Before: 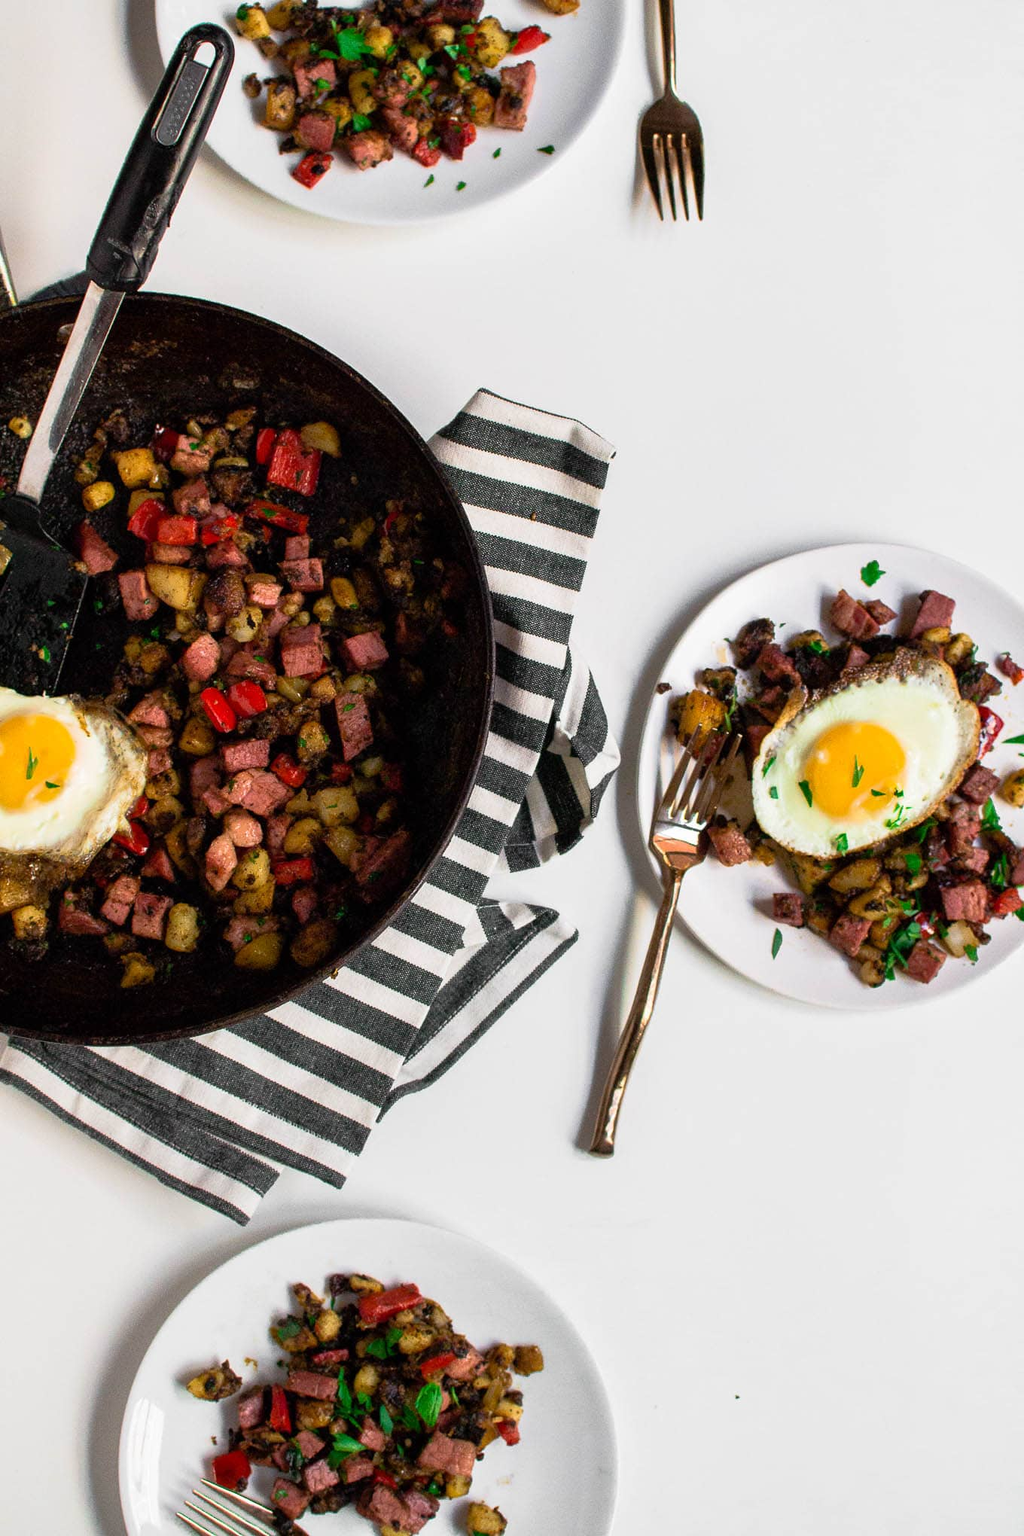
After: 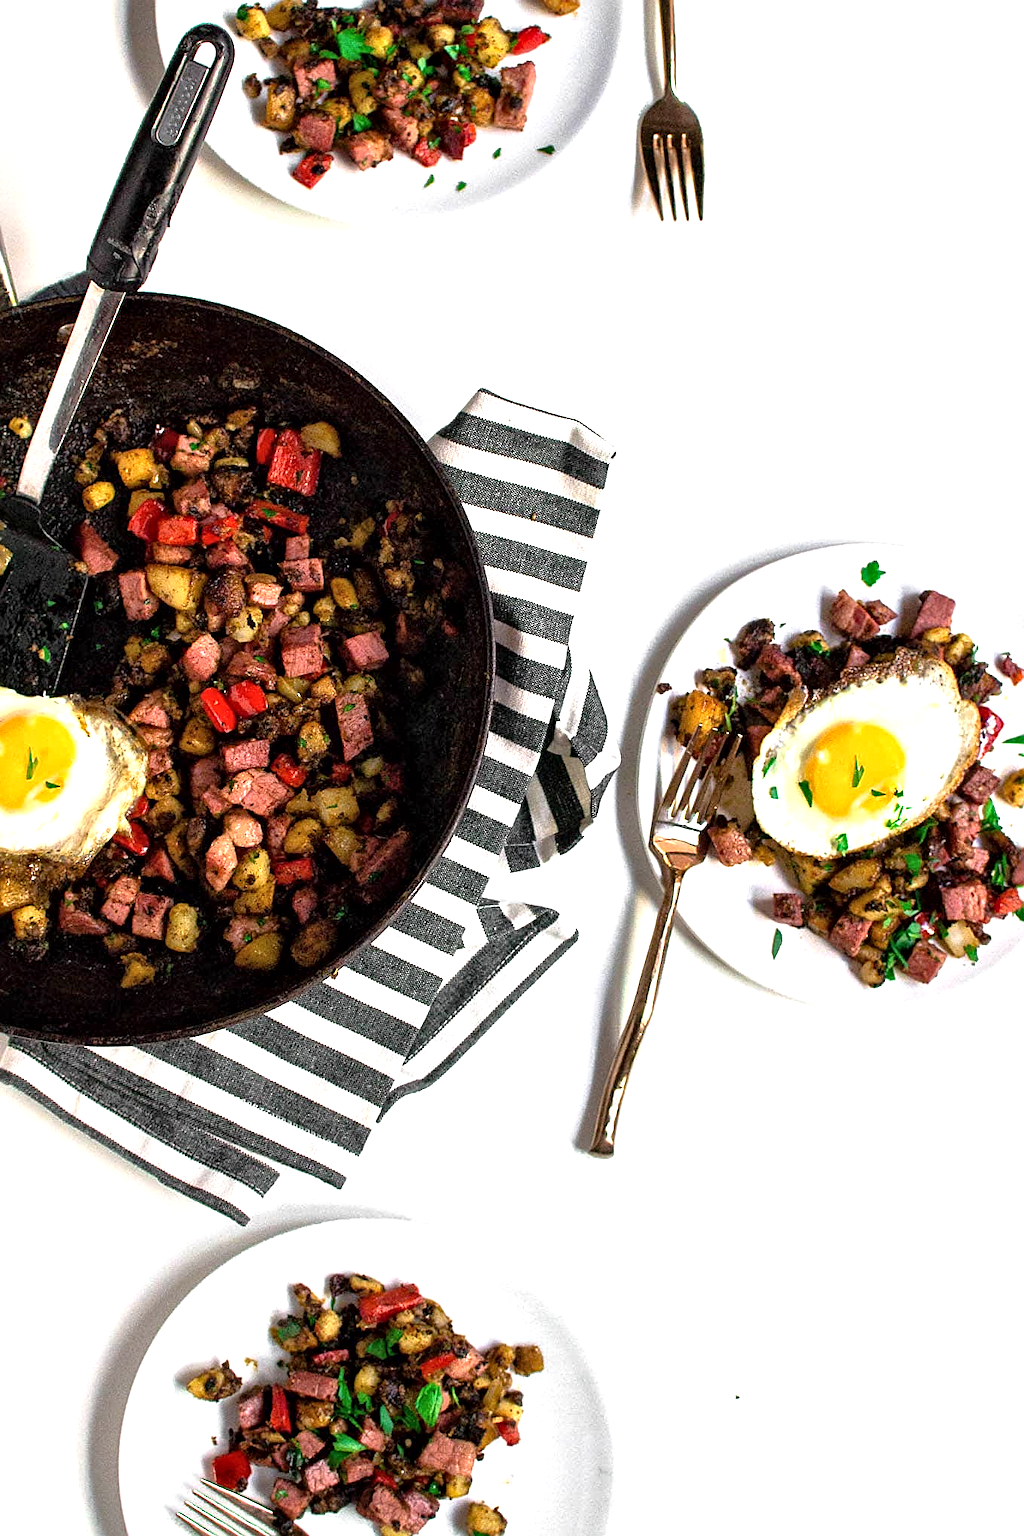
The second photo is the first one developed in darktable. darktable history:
tone equalizer: on, module defaults
exposure: black level correction 0, exposure 0.7 EV, compensate exposure bias true, compensate highlight preservation false
local contrast: mode bilateral grid, contrast 20, coarseness 20, detail 150%, midtone range 0.2
sharpen: on, module defaults
